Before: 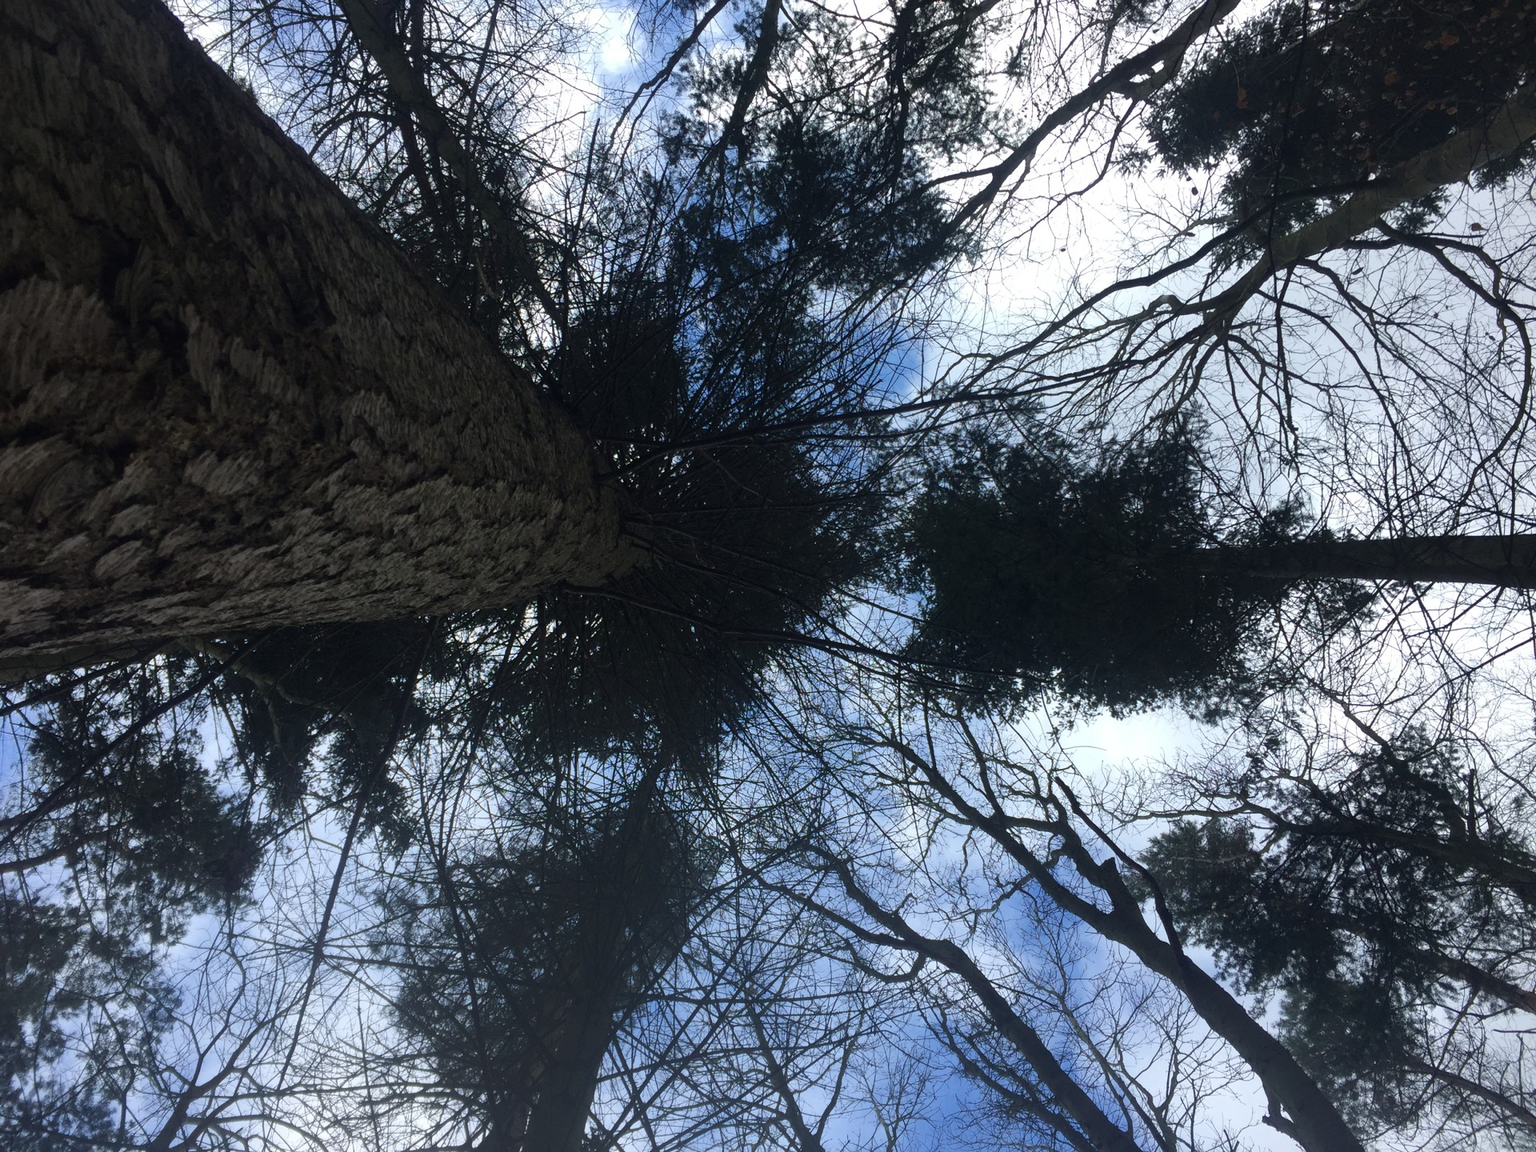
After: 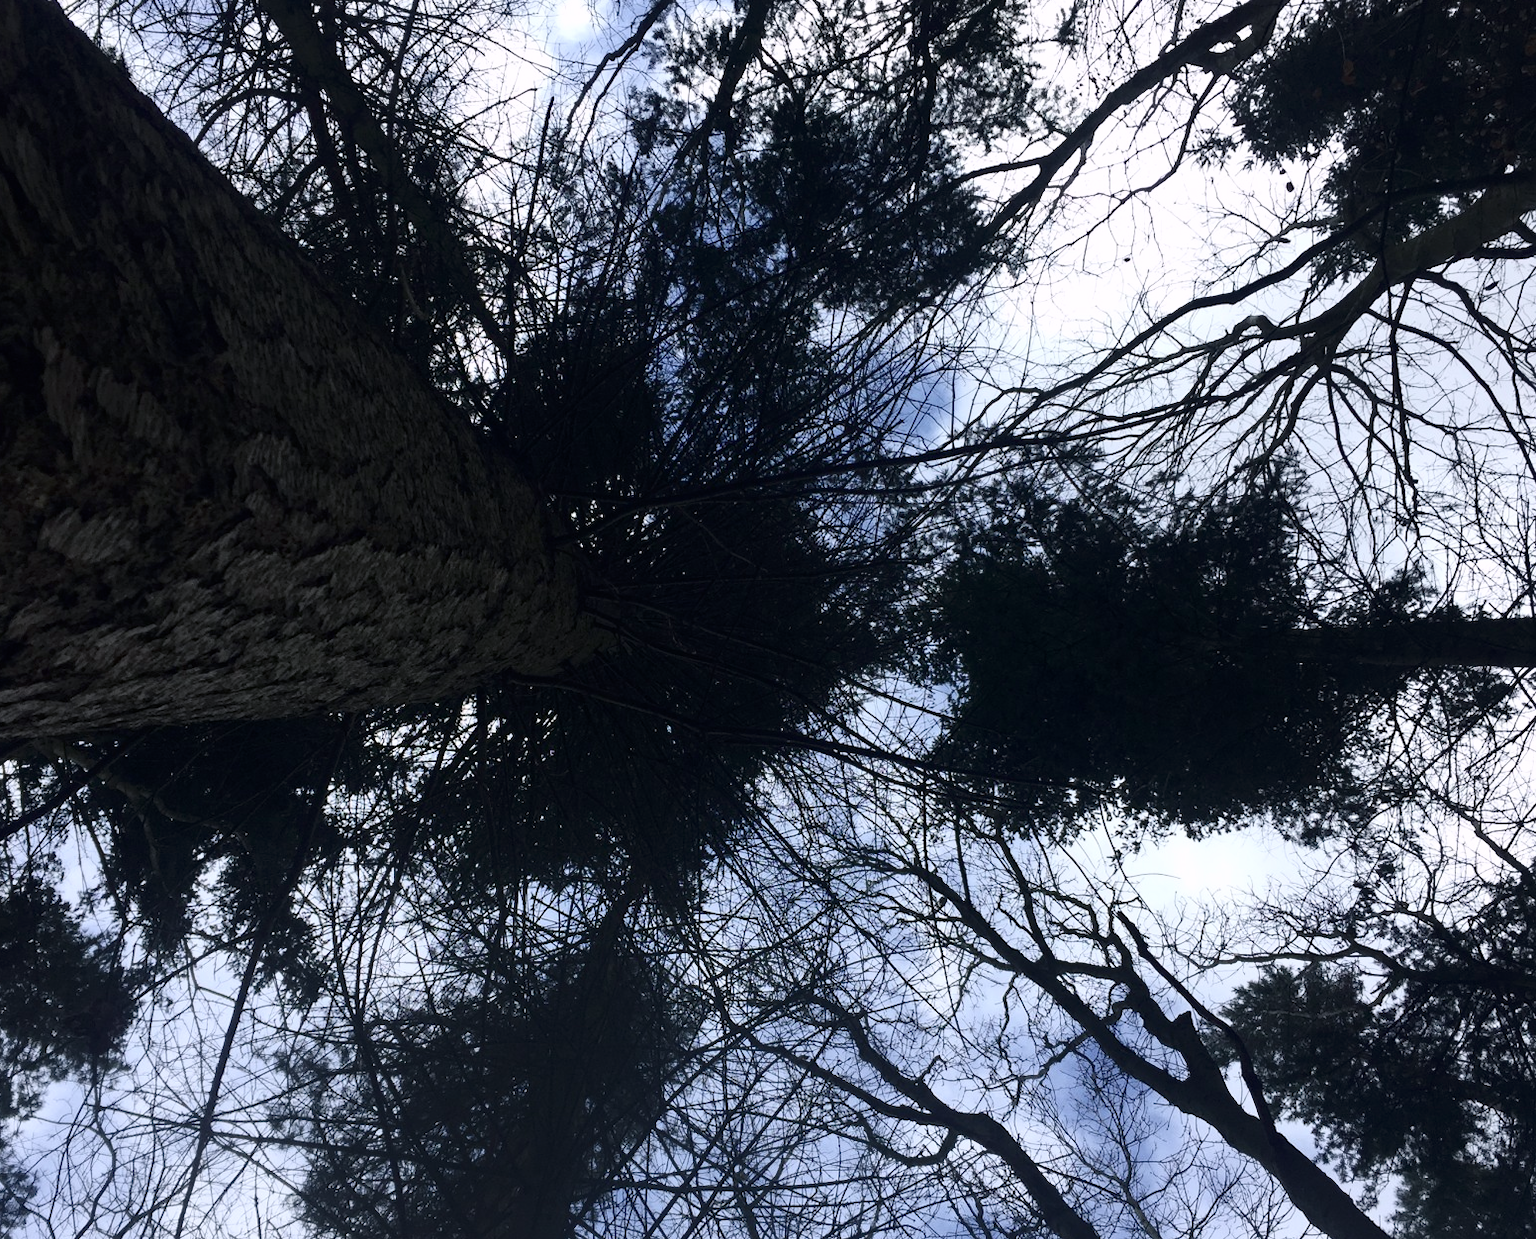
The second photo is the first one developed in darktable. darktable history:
contrast brightness saturation: contrast 0.25, saturation -0.31
crop: left 9.929%, top 3.475%, right 9.188%, bottom 9.529%
color balance rgb: shadows lift › chroma 1.41%, shadows lift › hue 260°, power › chroma 0.5%, power › hue 260°, highlights gain › chroma 1%, highlights gain › hue 27°, saturation formula JzAzBz (2021)
white balance: red 0.976, blue 1.04
haze removal: compatibility mode true, adaptive false
